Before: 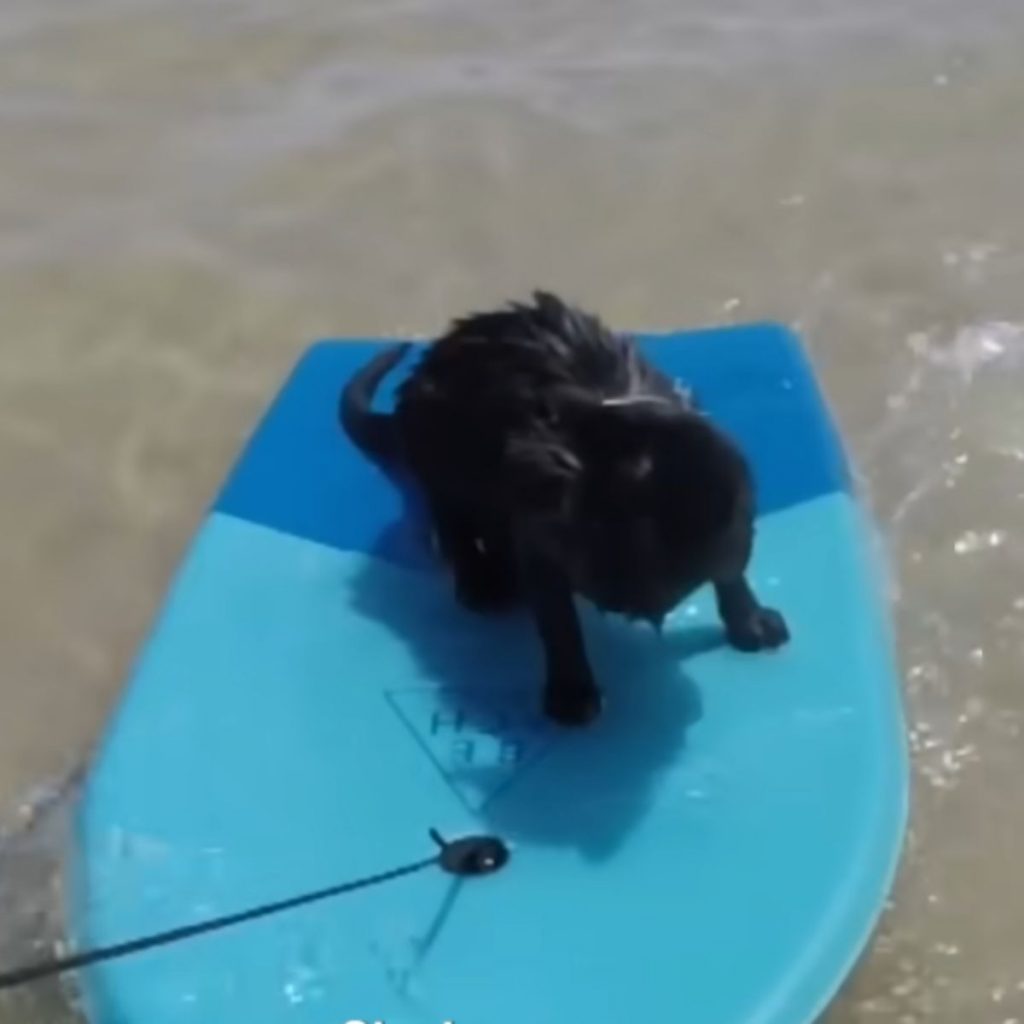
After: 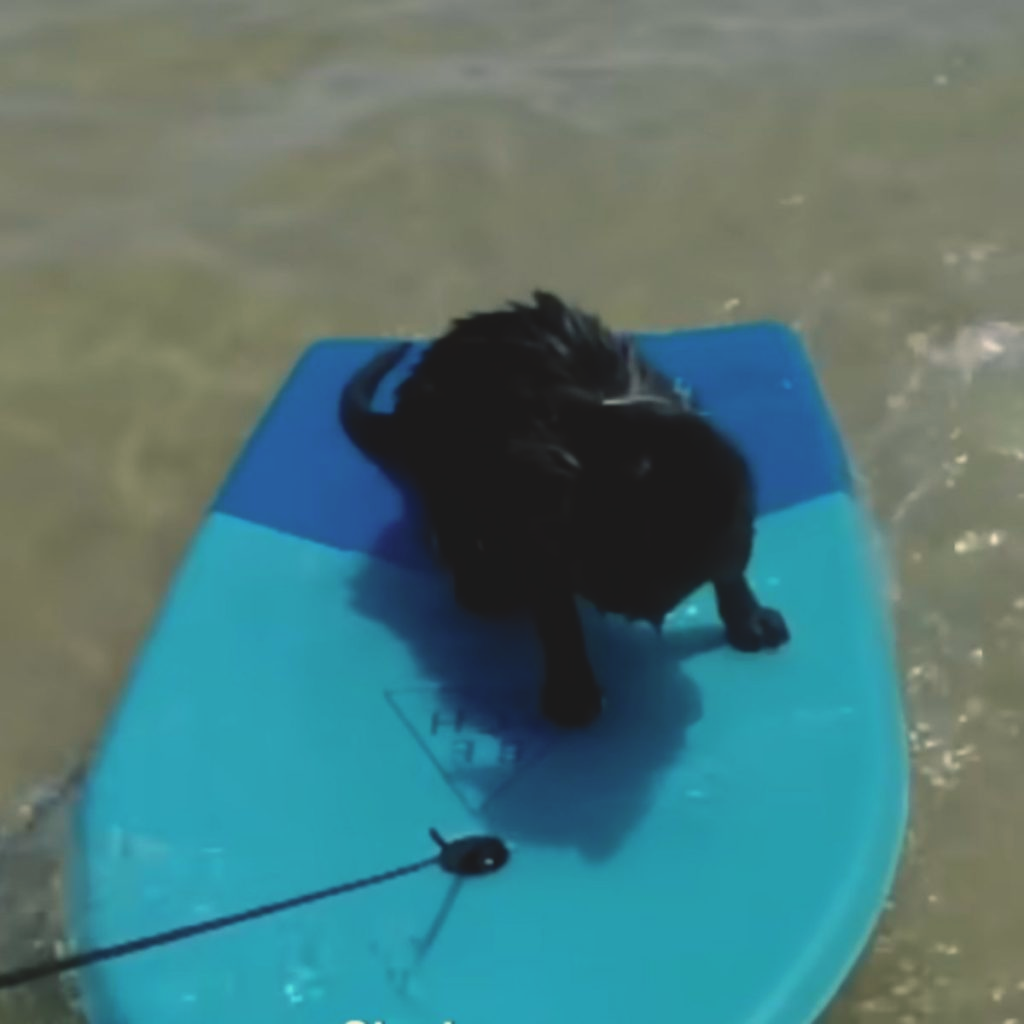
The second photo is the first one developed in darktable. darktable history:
contrast brightness saturation: contrast -0.15, brightness 0.05, saturation -0.12
color contrast: green-magenta contrast 1.1, blue-yellow contrast 1.1, unbound 0
color balance: mode lift, gamma, gain (sRGB), lift [1.014, 0.966, 0.918, 0.87], gamma [0.86, 0.734, 0.918, 0.976], gain [1.063, 1.13, 1.063, 0.86]
channel mixer: red [0, 0, 0, 0.78, 0, 0, 0], green [0 ×4, 0.798, 0, 0], blue [0 ×5, 1, 0]
